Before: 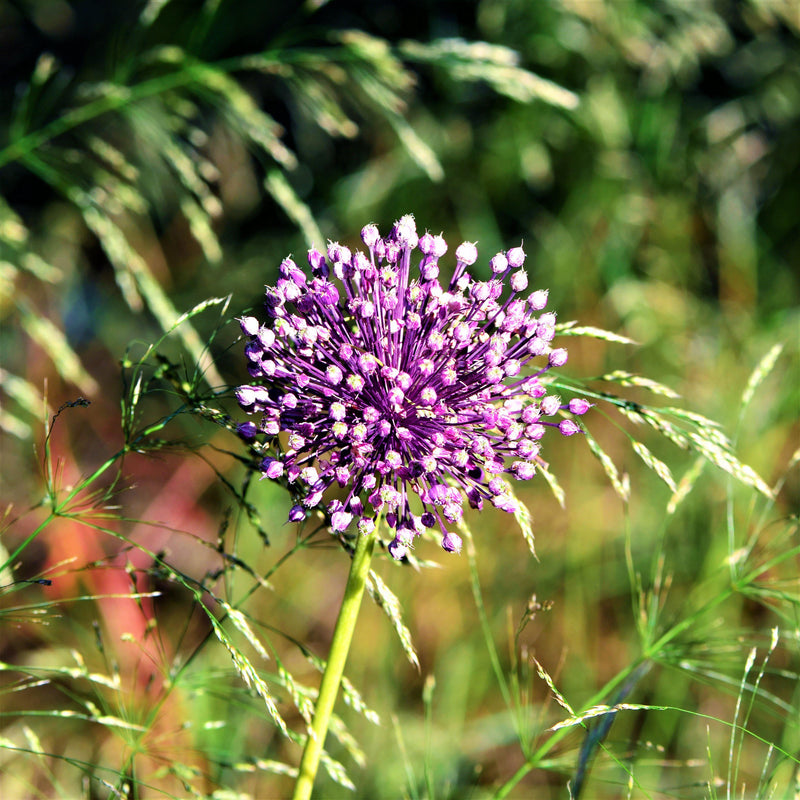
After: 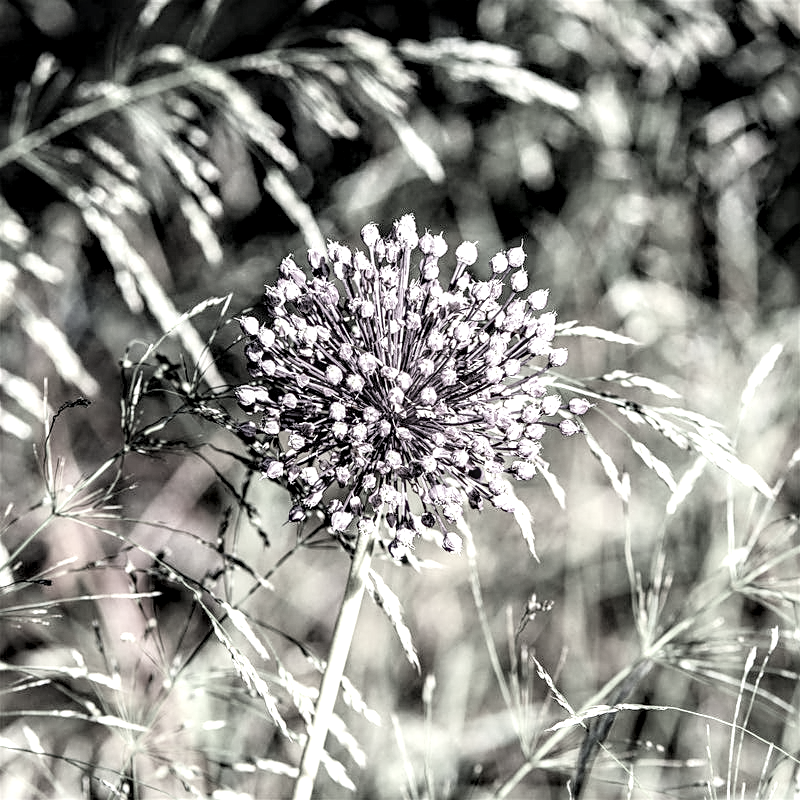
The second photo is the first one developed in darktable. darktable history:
color correction: saturation 0.2
local contrast: highlights 19%, detail 186%
contrast brightness saturation: brightness 0.18, saturation -0.5
sharpen: on, module defaults
levels: levels [0, 0.492, 0.984]
tone curve: curves: ch0 [(0, 0.028) (0.138, 0.156) (0.468, 0.516) (0.754, 0.823) (1, 1)], color space Lab, linked channels, preserve colors none
haze removal: compatibility mode true, adaptive false
